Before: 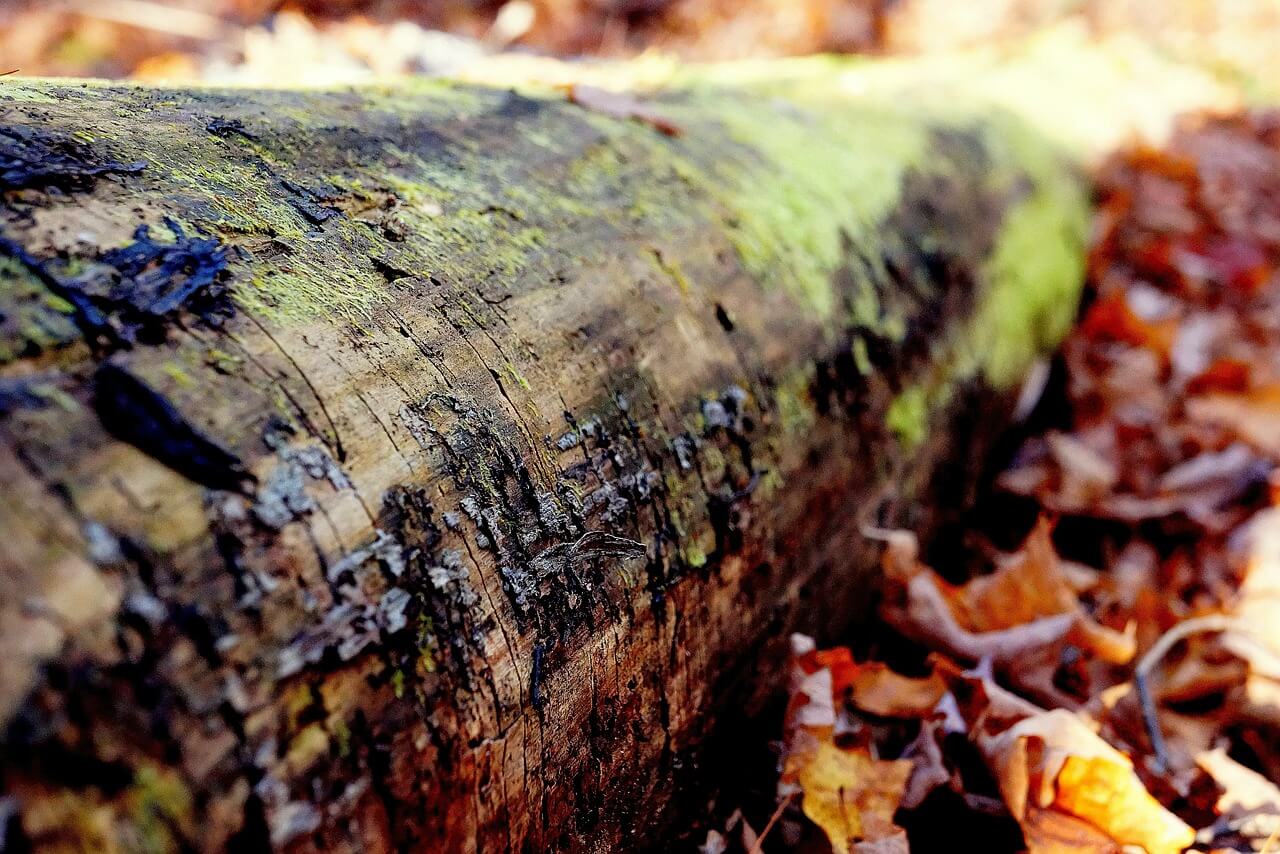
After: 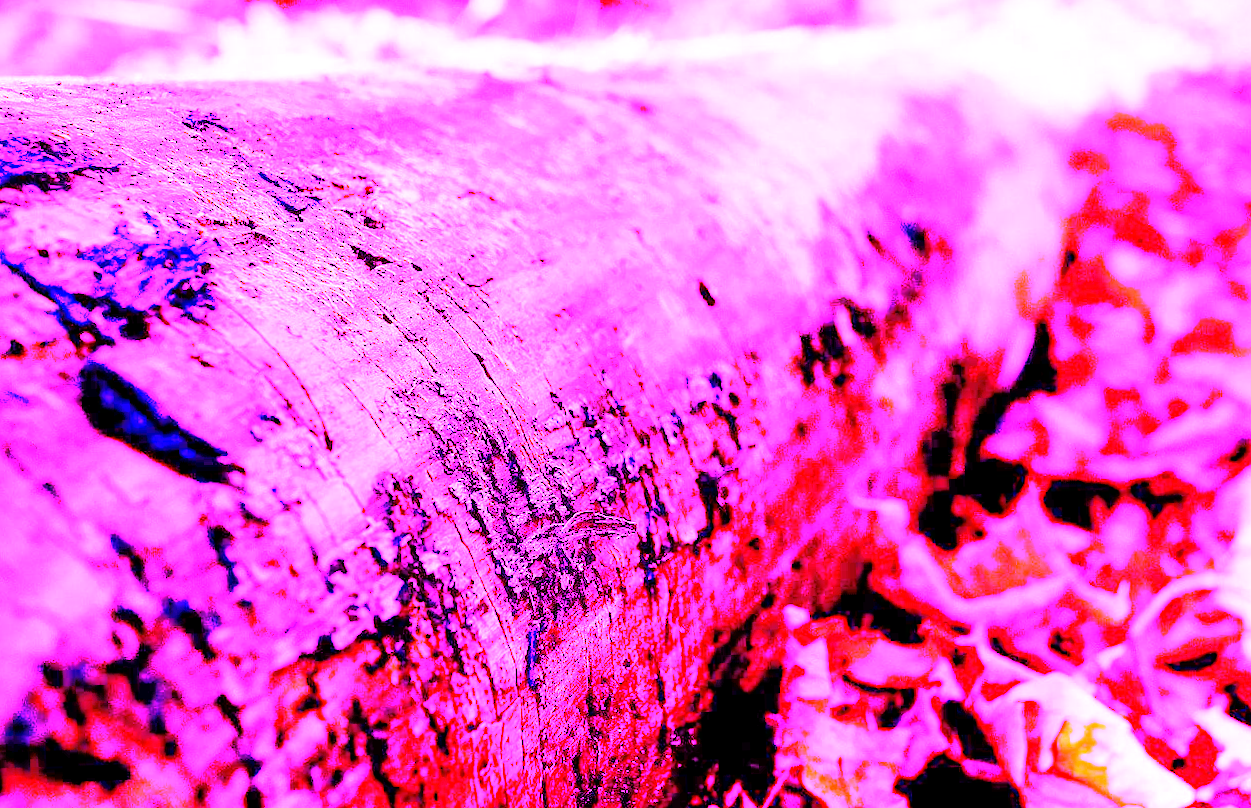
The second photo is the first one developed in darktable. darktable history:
crop: top 0.05%, bottom 0.098%
rotate and perspective: rotation -2°, crop left 0.022, crop right 0.978, crop top 0.049, crop bottom 0.951
tone equalizer: -7 EV 0.15 EV, -6 EV 0.6 EV, -5 EV 1.15 EV, -4 EV 1.33 EV, -3 EV 1.15 EV, -2 EV 0.6 EV, -1 EV 0.15 EV, mask exposure compensation -0.5 EV
white balance: red 8, blue 8
